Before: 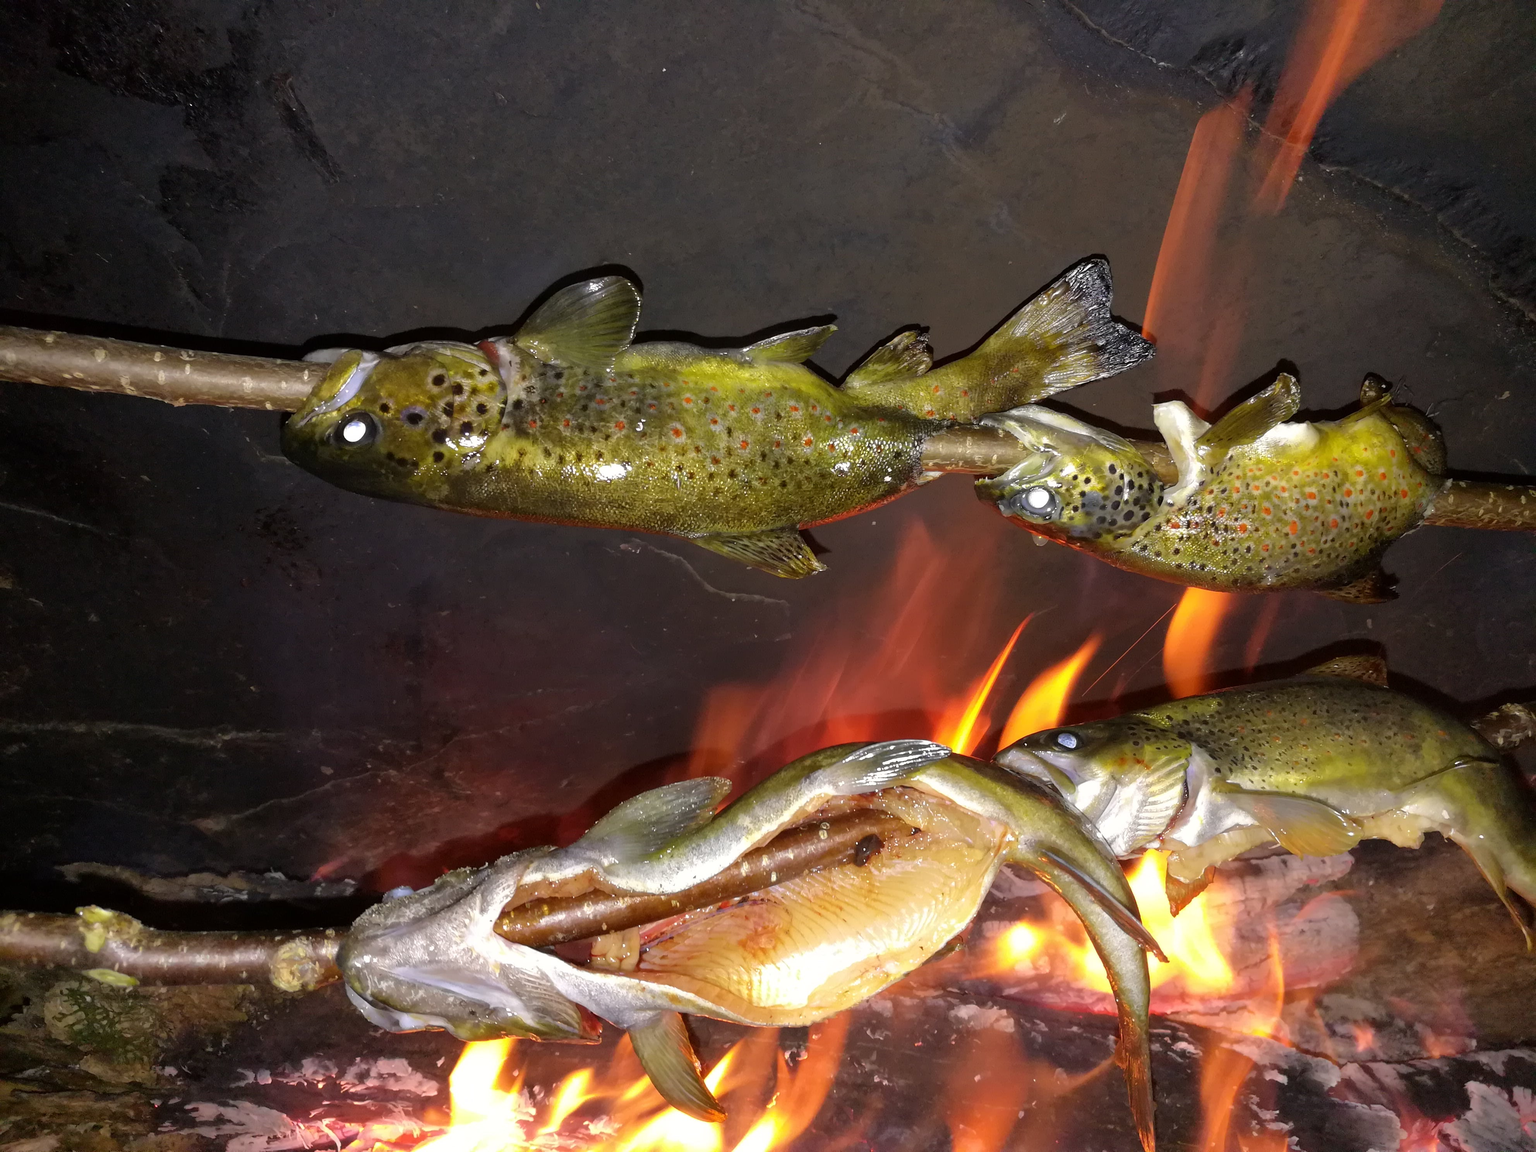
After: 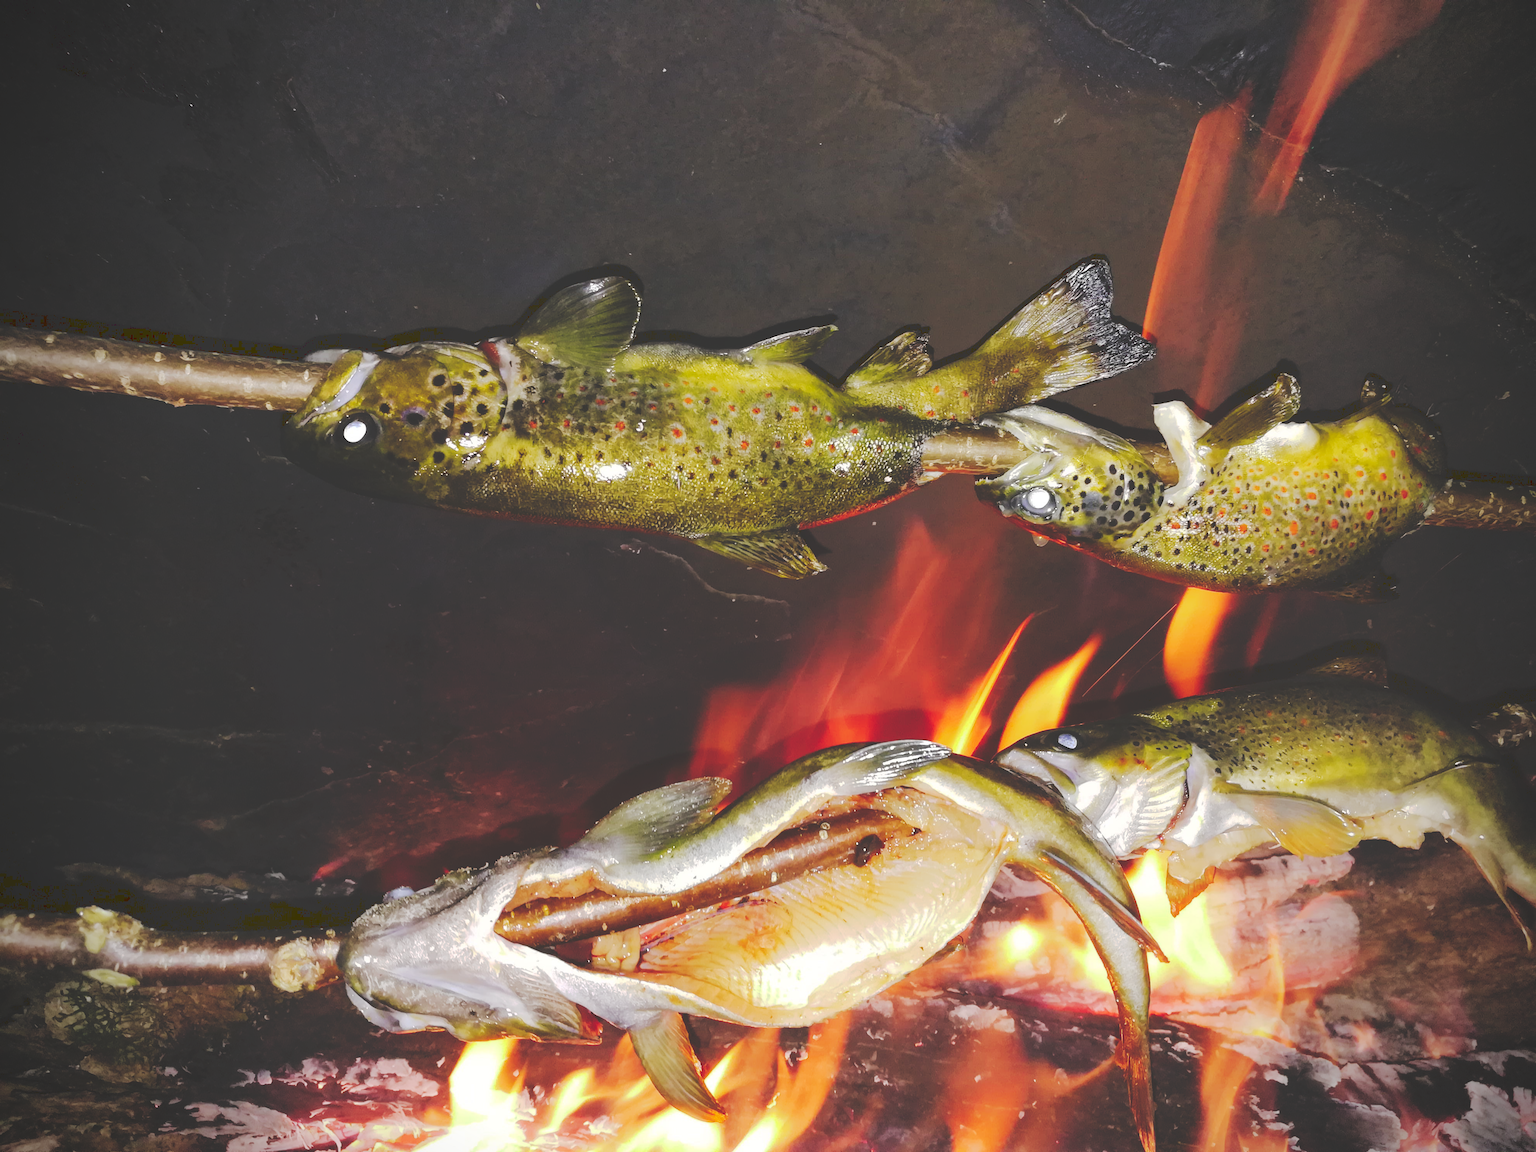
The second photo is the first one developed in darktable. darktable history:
tone curve: curves: ch0 [(0, 0) (0.003, 0.219) (0.011, 0.219) (0.025, 0.223) (0.044, 0.226) (0.069, 0.232) (0.1, 0.24) (0.136, 0.245) (0.177, 0.257) (0.224, 0.281) (0.277, 0.324) (0.335, 0.392) (0.399, 0.484) (0.468, 0.585) (0.543, 0.672) (0.623, 0.741) (0.709, 0.788) (0.801, 0.835) (0.898, 0.878) (1, 1)], preserve colors none
vignetting: unbound false
